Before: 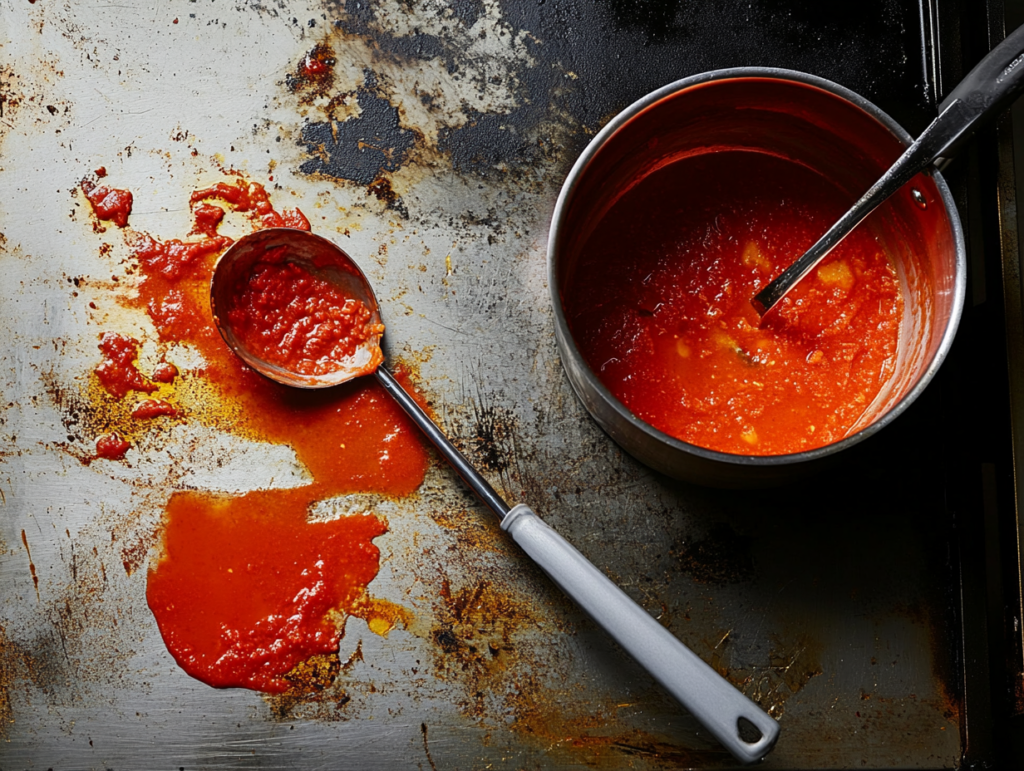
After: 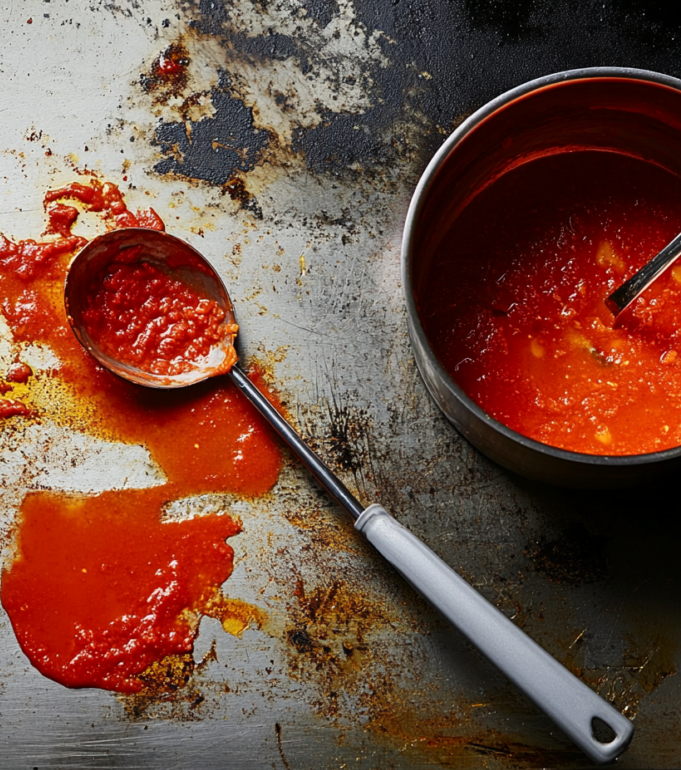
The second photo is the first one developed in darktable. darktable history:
crop and rotate: left 14.335%, right 19.107%
contrast brightness saturation: contrast 0.071
